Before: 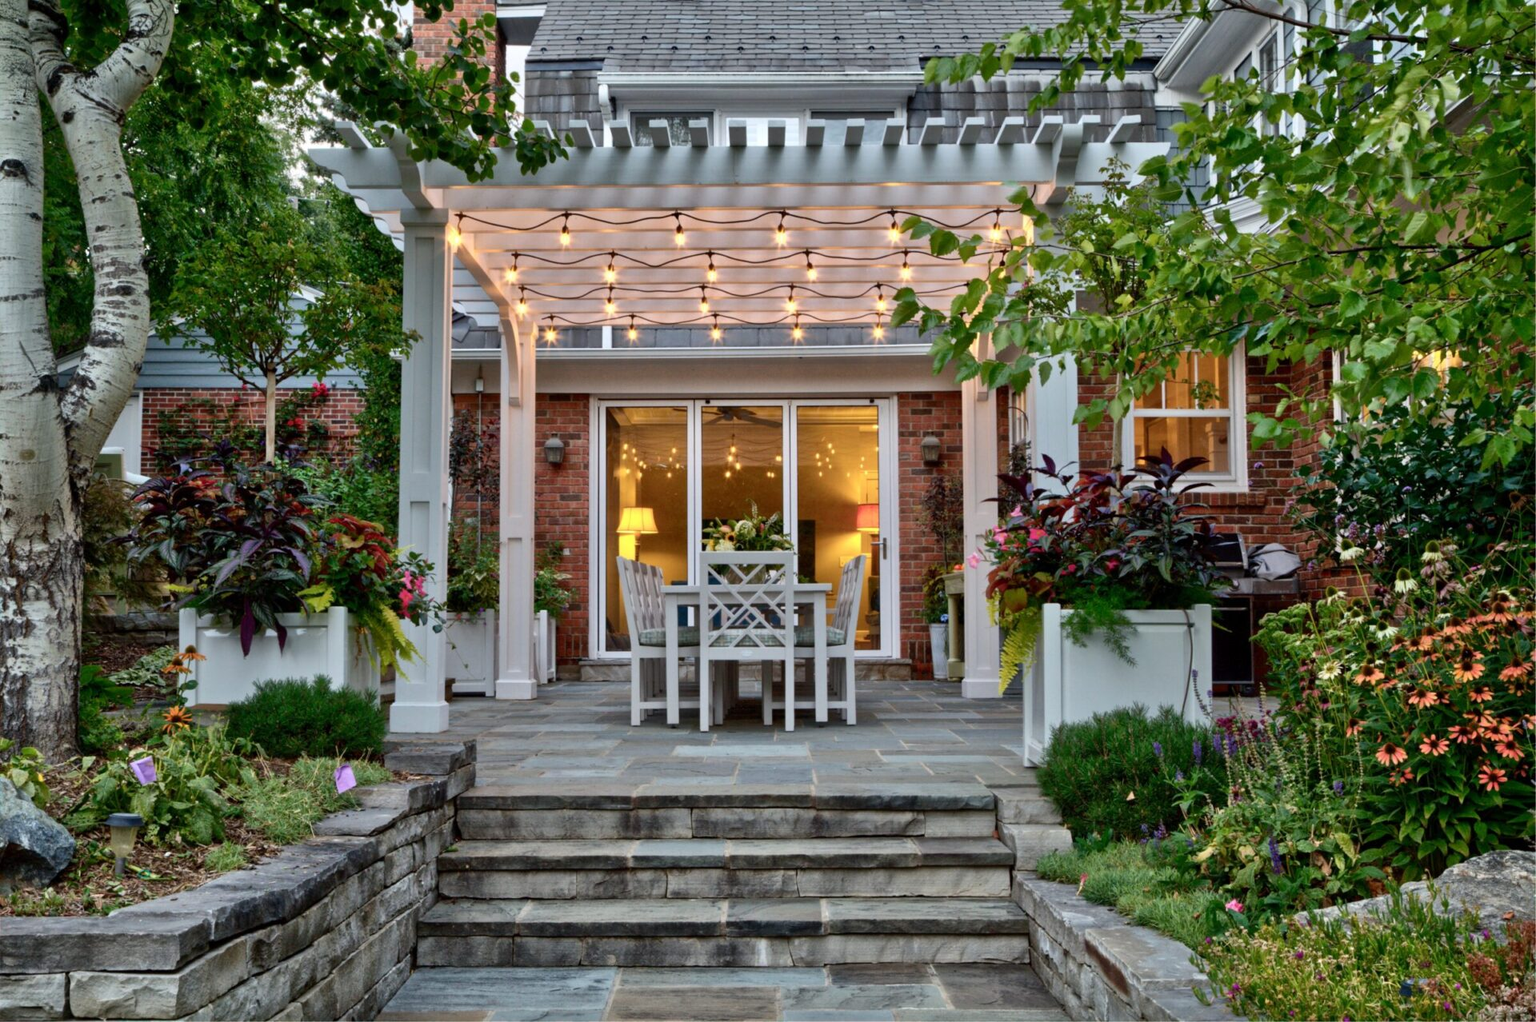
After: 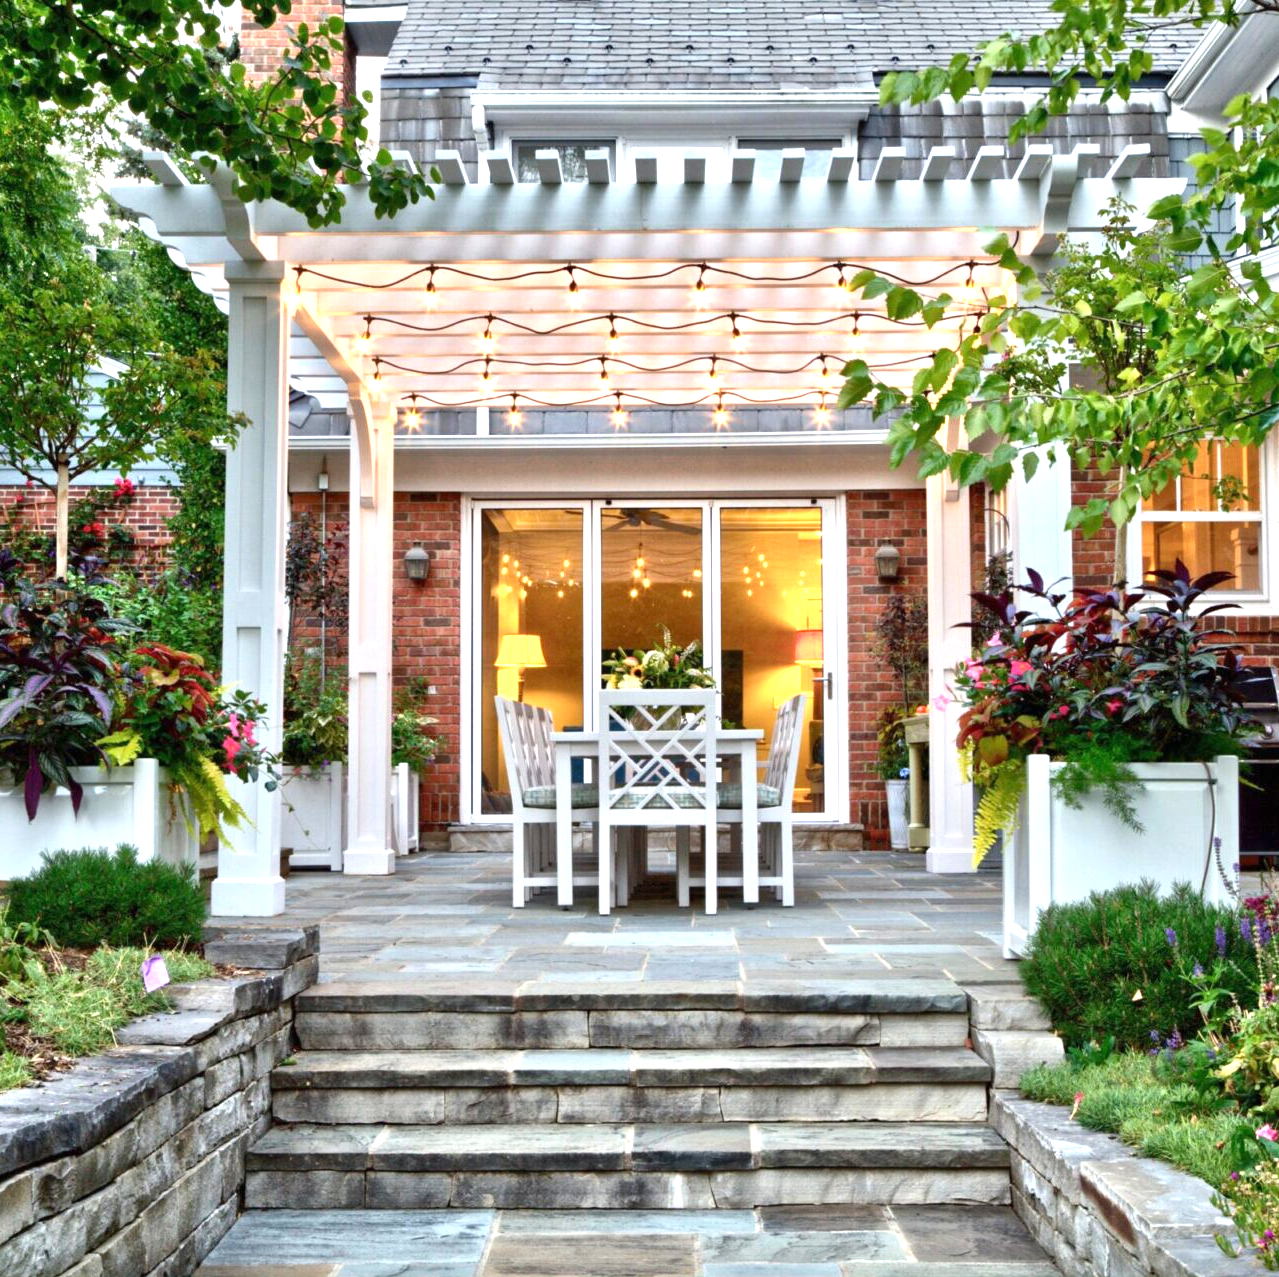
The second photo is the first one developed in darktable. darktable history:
exposure: black level correction 0, exposure 1.2 EV, compensate exposure bias true, compensate highlight preservation false
crop and rotate: left 14.385%, right 18.948%
